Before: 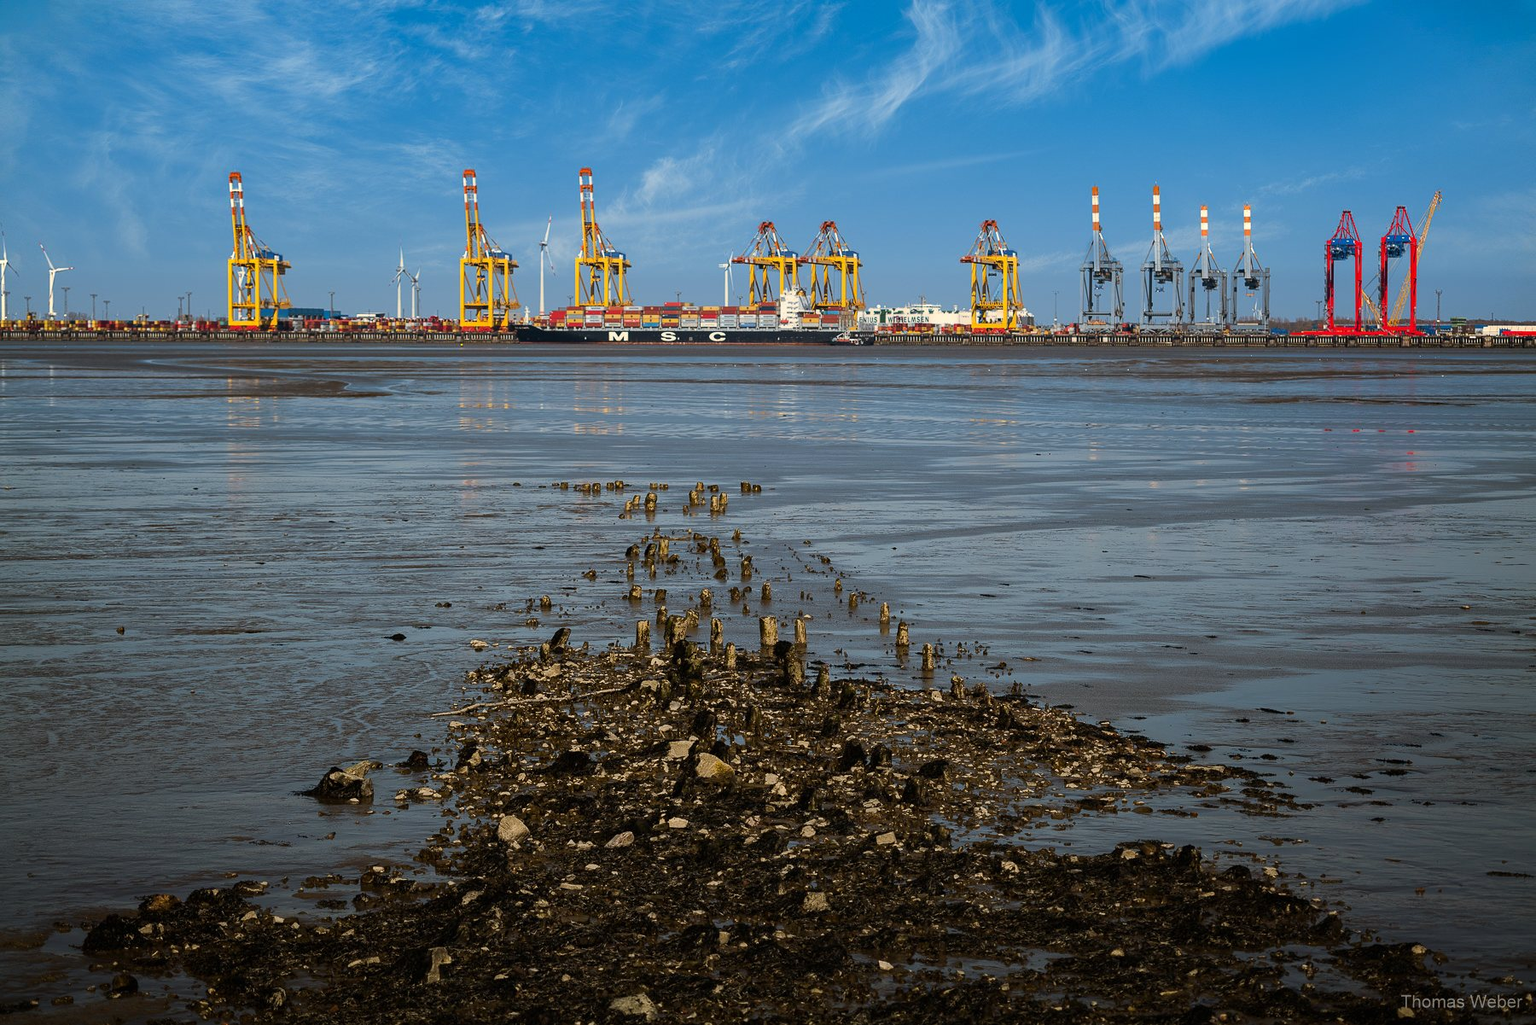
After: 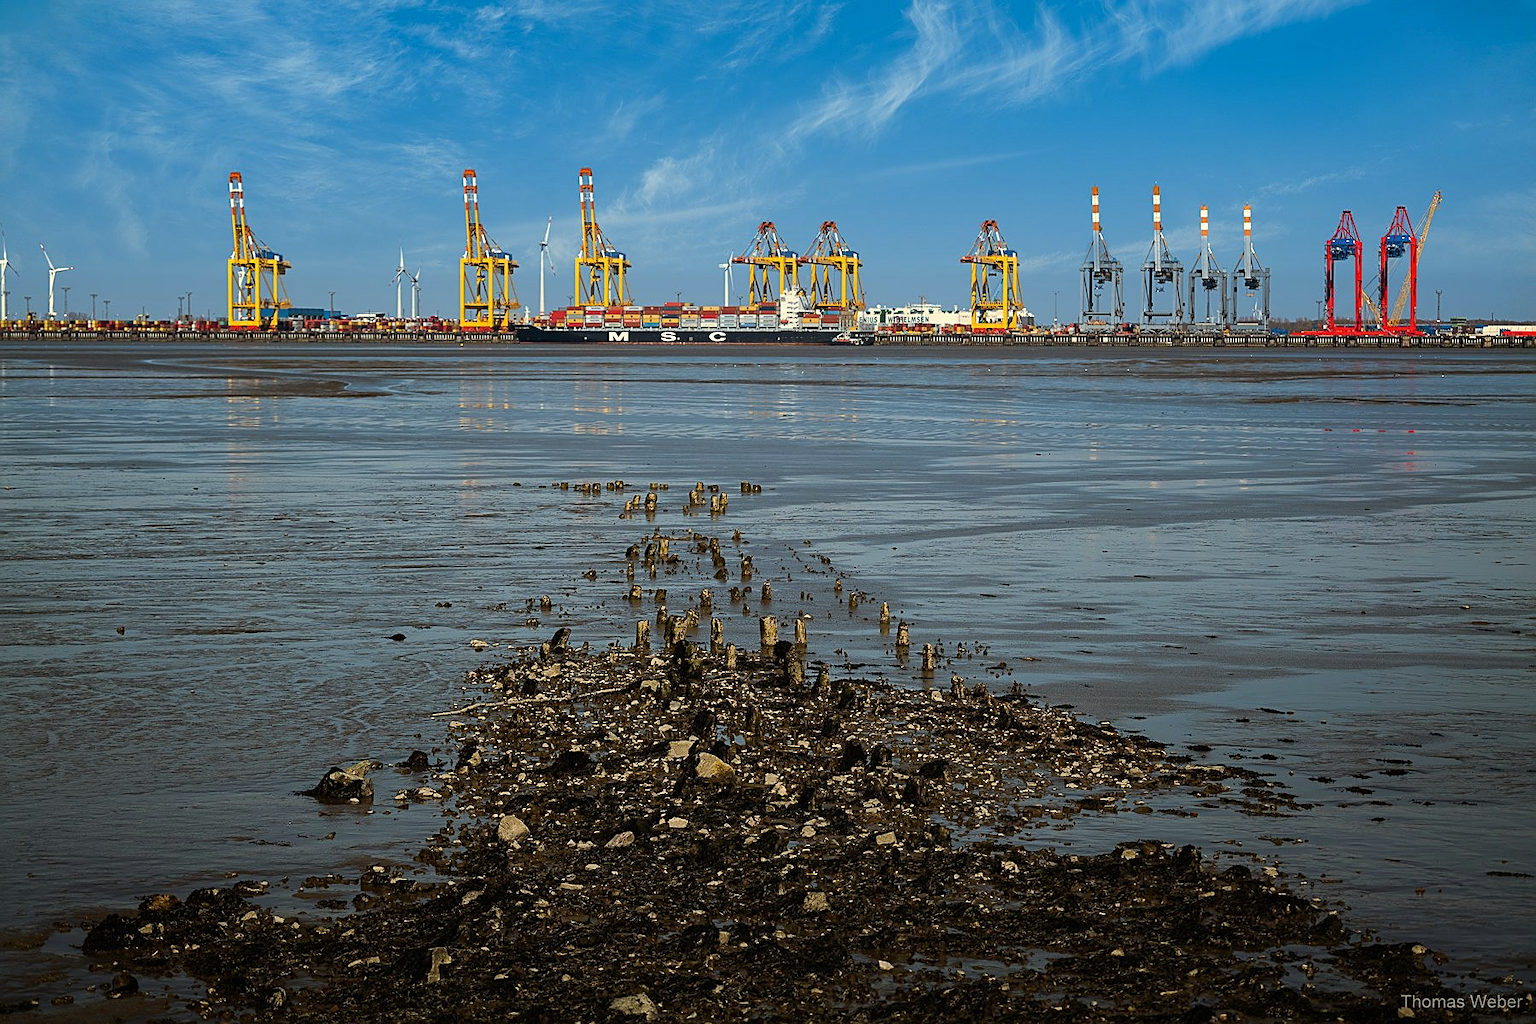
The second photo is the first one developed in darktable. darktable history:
color correction: highlights a* -2.68, highlights b* 2.57
sharpen: on, module defaults
